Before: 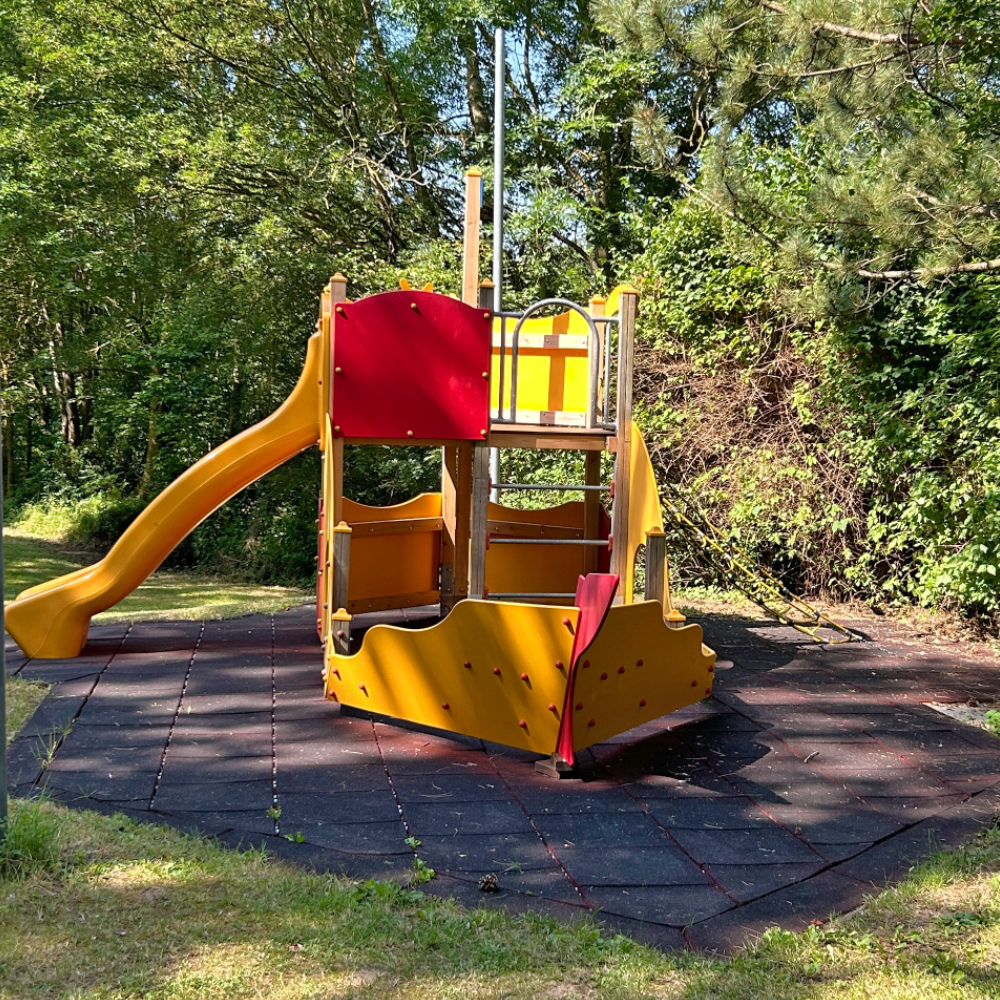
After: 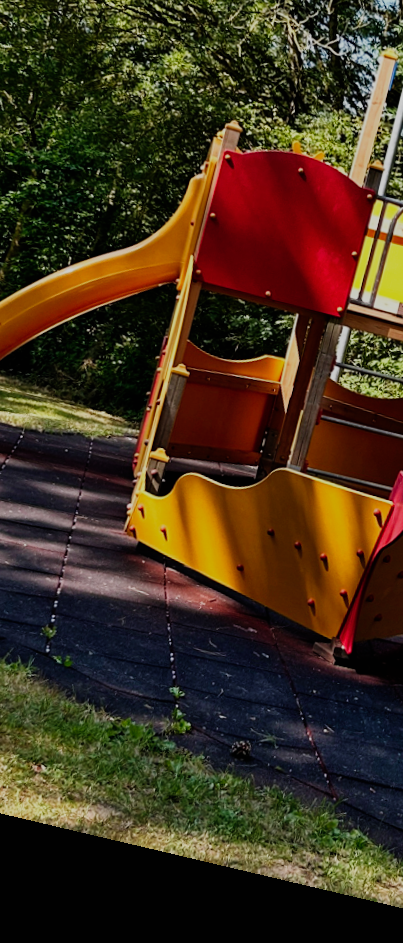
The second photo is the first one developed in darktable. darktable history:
rotate and perspective: rotation 13.27°, automatic cropping off
exposure: black level correction 0, exposure -0.721 EV, compensate highlight preservation false
sigmoid: contrast 1.69, skew -0.23, preserve hue 0%, red attenuation 0.1, red rotation 0.035, green attenuation 0.1, green rotation -0.017, blue attenuation 0.15, blue rotation -0.052, base primaries Rec2020
shadows and highlights: shadows 25, highlights -48, soften with gaussian
crop and rotate: left 21.77%, top 18.528%, right 44.676%, bottom 2.997%
